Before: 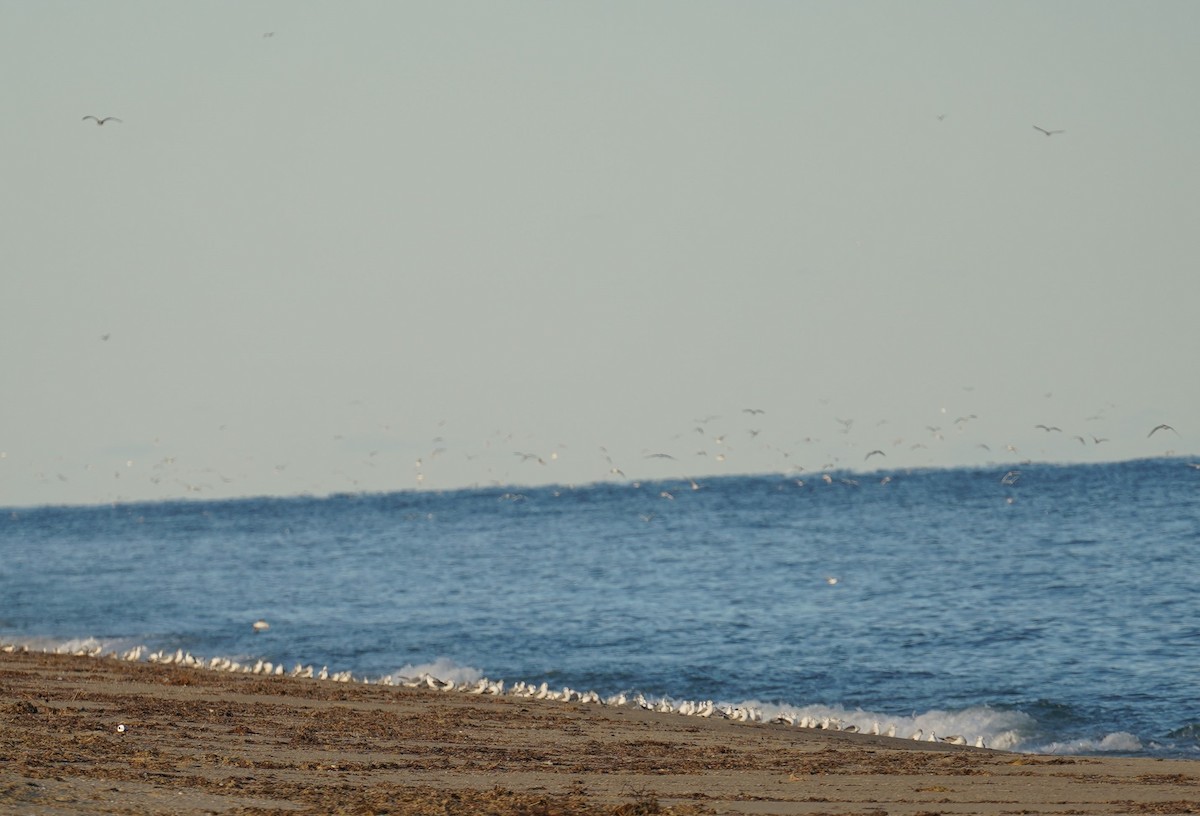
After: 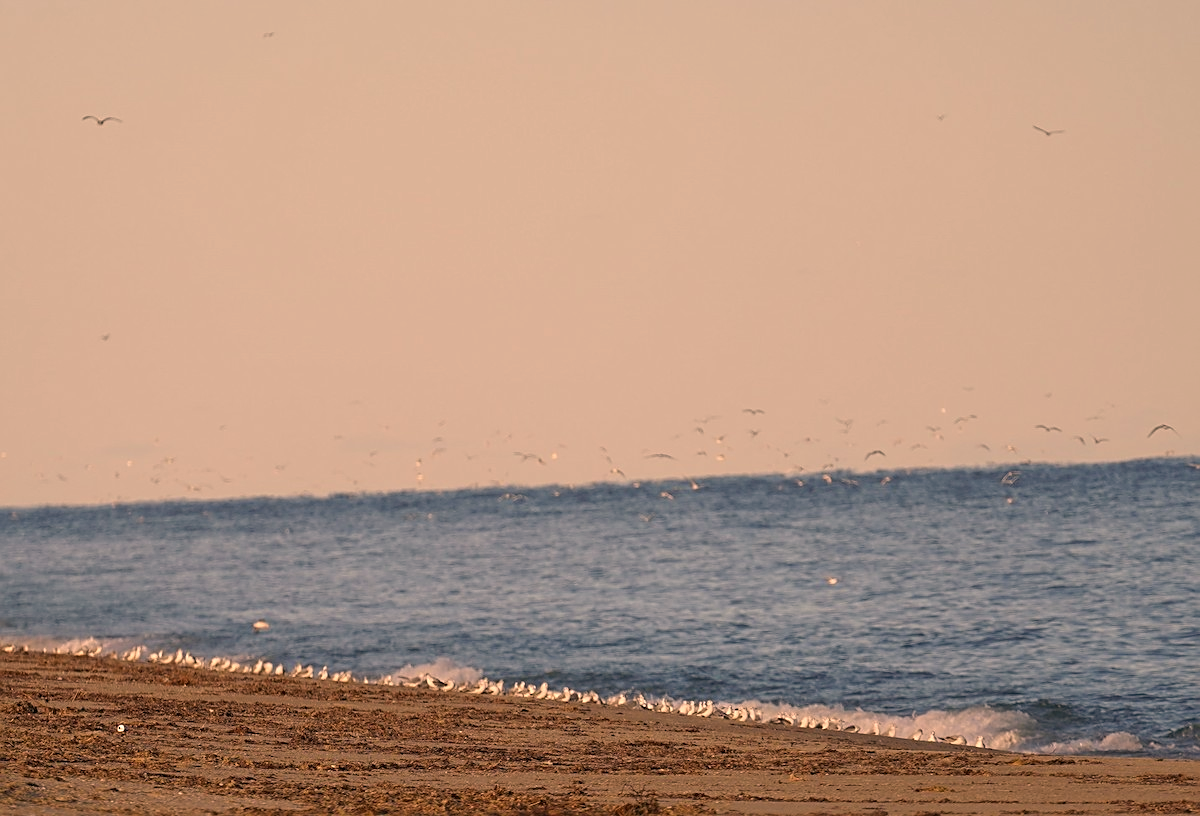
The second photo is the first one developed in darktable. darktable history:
sharpen: on, module defaults
tone equalizer: on, module defaults
white balance: red 1.127, blue 0.943
color correction: highlights a* 11.96, highlights b* 11.58
